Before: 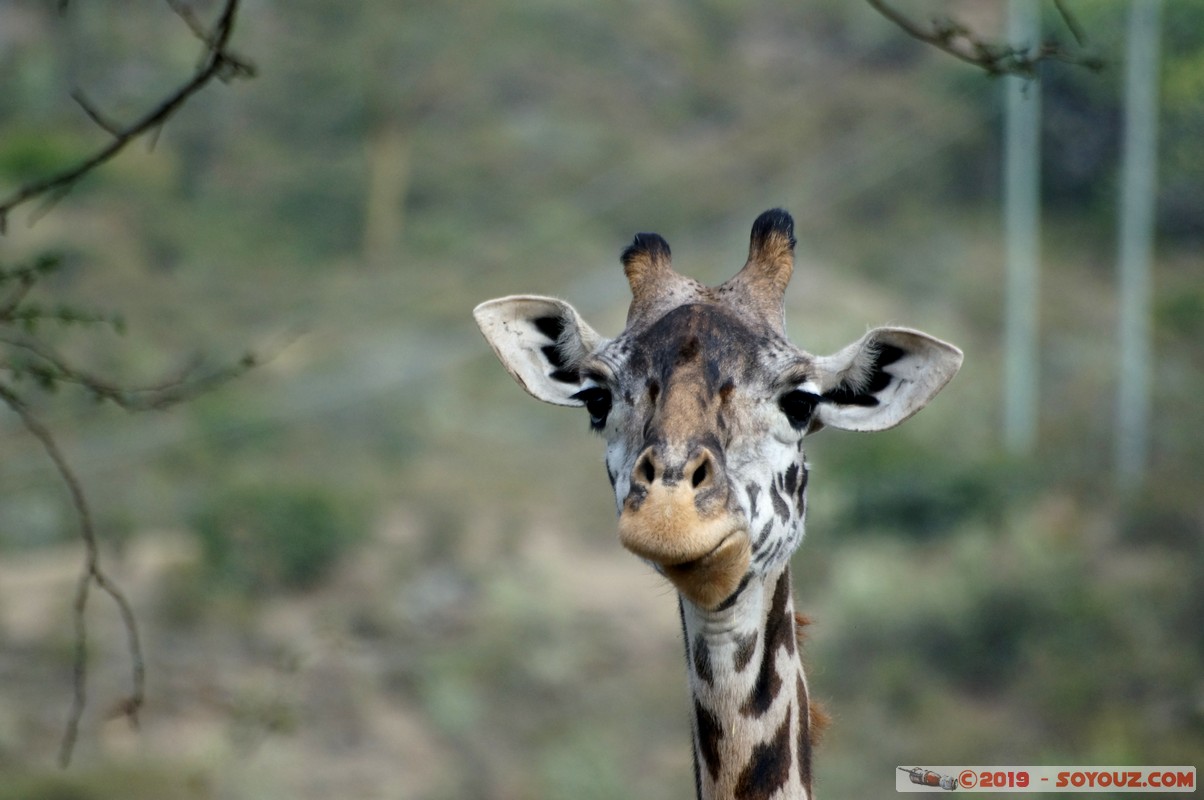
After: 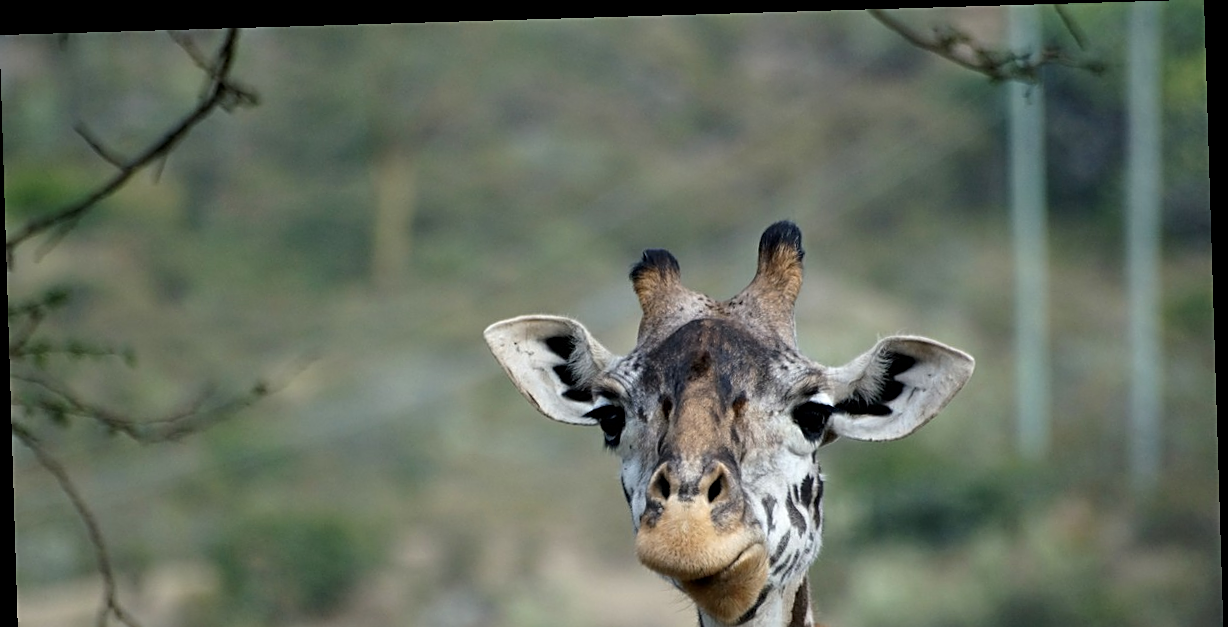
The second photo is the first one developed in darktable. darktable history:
crop: bottom 24.988%
sharpen: on, module defaults
rotate and perspective: rotation -1.77°, lens shift (horizontal) 0.004, automatic cropping off
